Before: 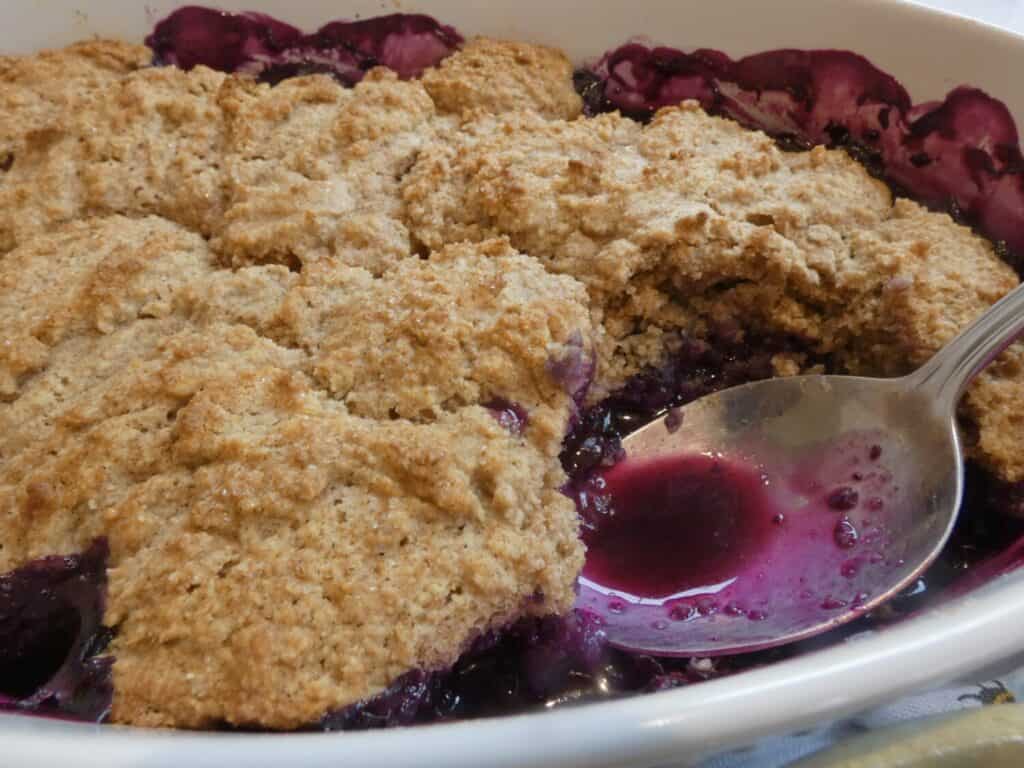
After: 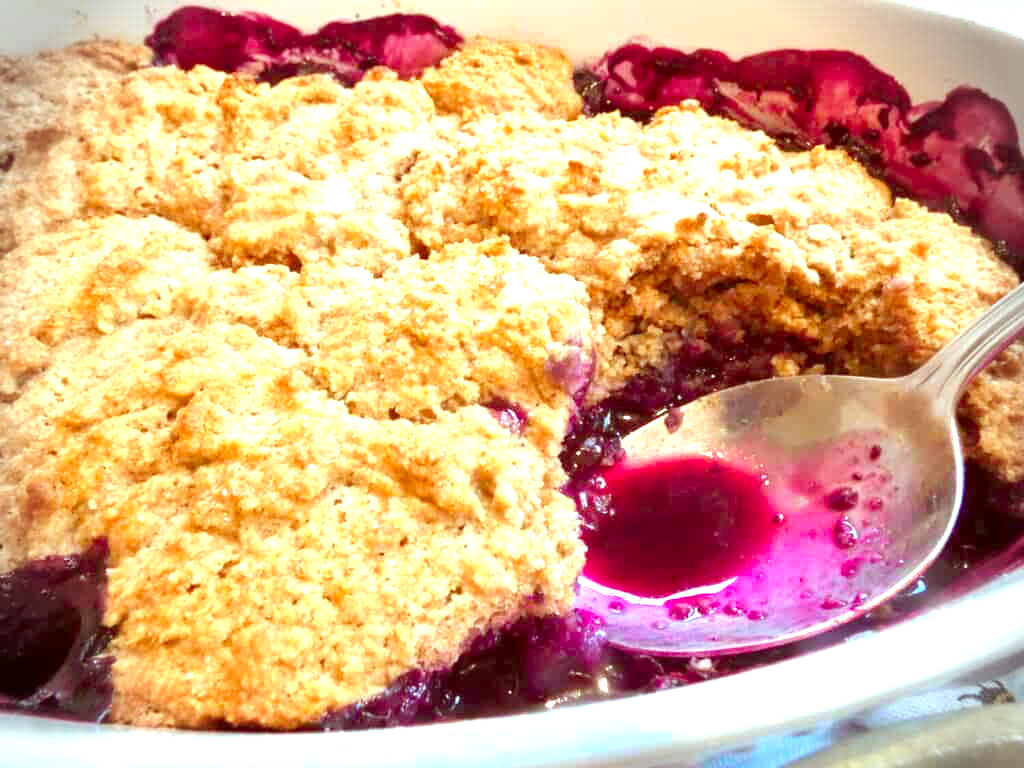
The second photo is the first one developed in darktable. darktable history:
vignetting: fall-off start 88.03%, fall-off radius 24.9%
color correction: highlights a* -7.23, highlights b* -0.161, shadows a* 20.08, shadows b* 11.73
exposure: black level correction 0.001, exposure 1.735 EV, compensate highlight preservation false
color zones: curves: ch1 [(0.25, 0.5) (0.747, 0.71)]
